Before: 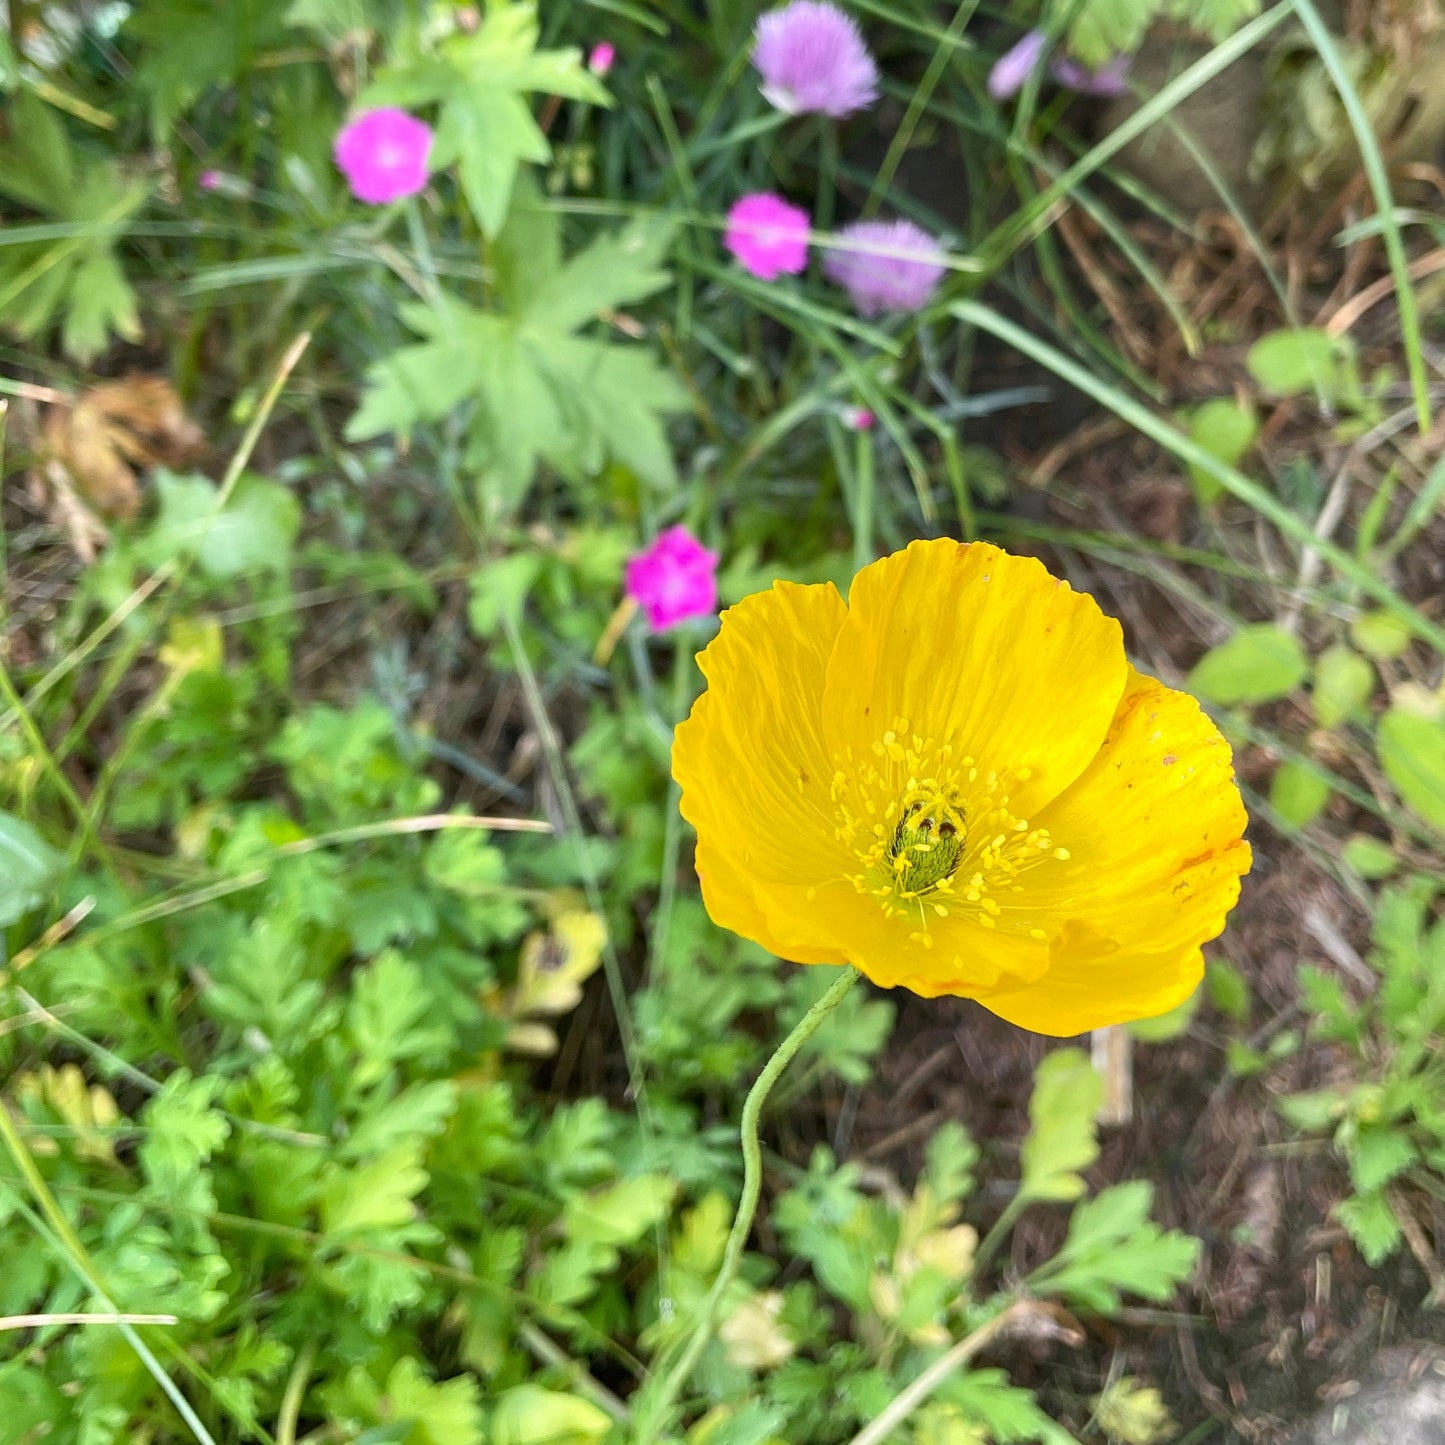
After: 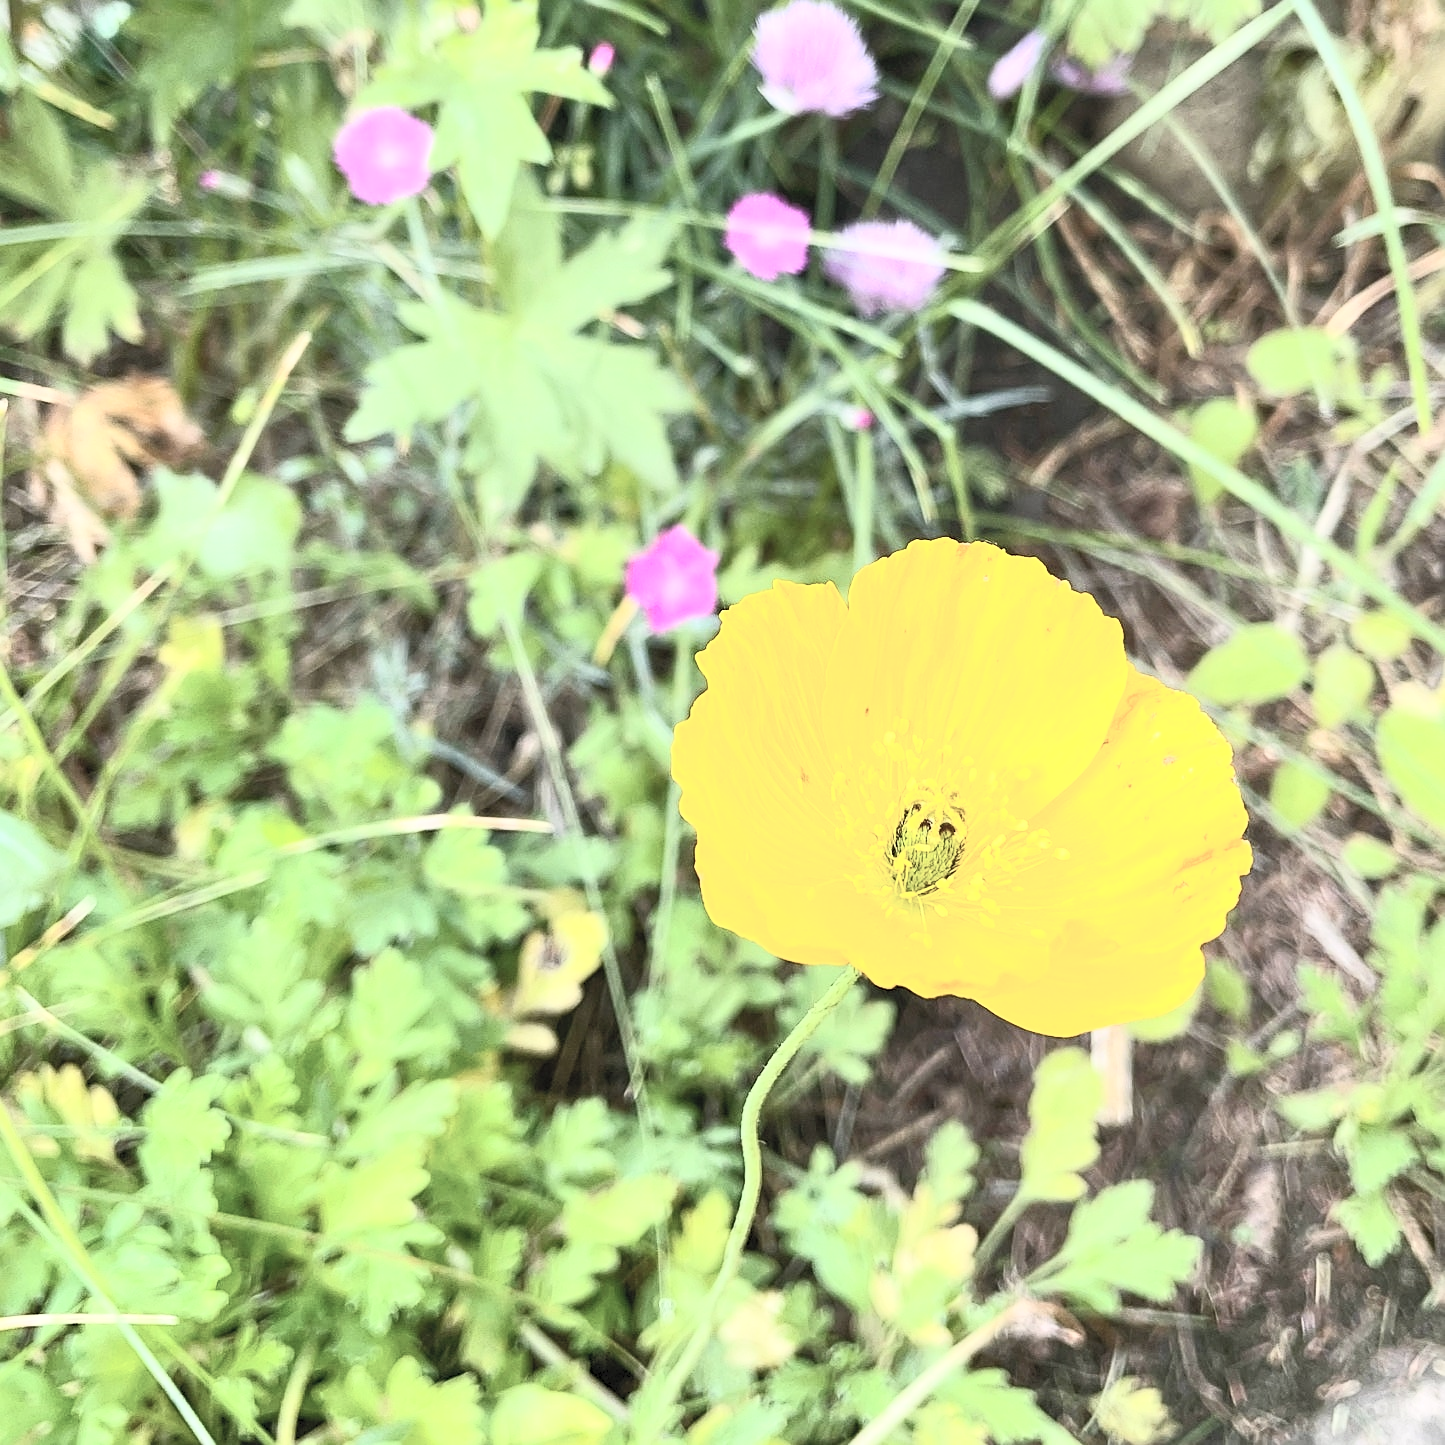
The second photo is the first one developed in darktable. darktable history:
contrast brightness saturation: contrast 0.425, brightness 0.56, saturation -0.199
sharpen: on, module defaults
